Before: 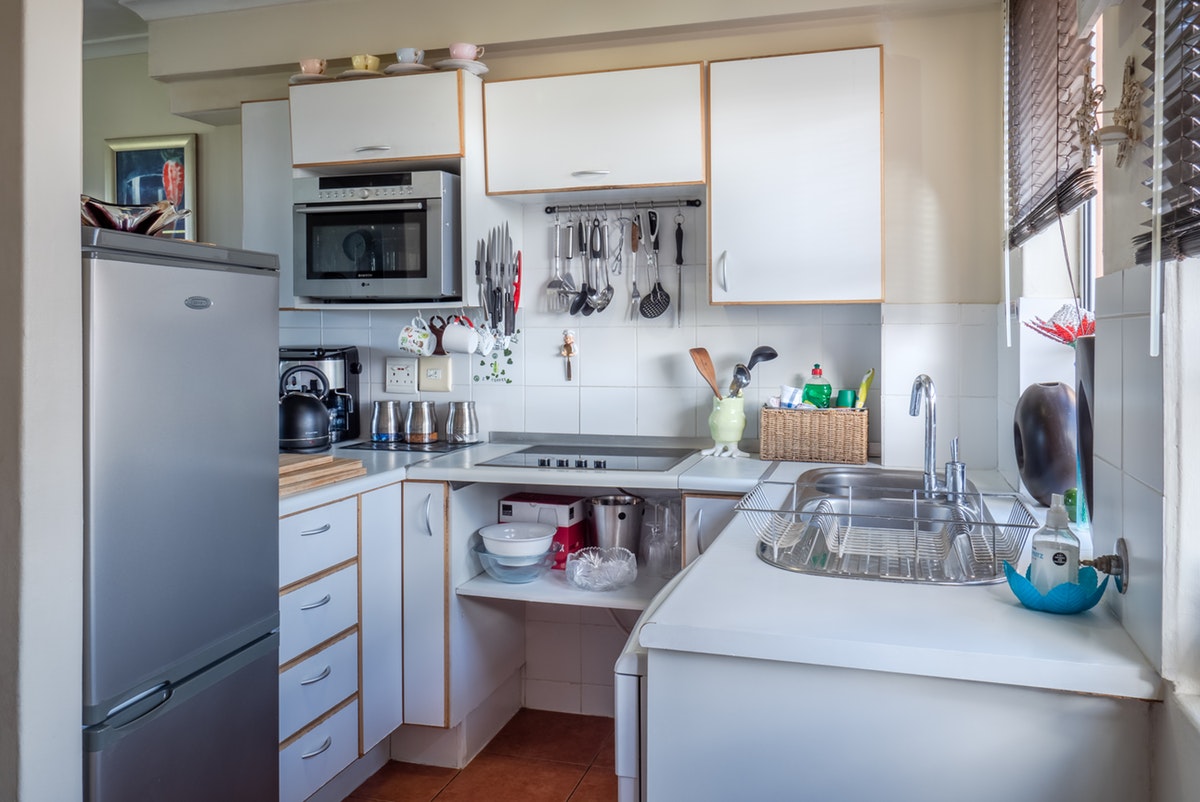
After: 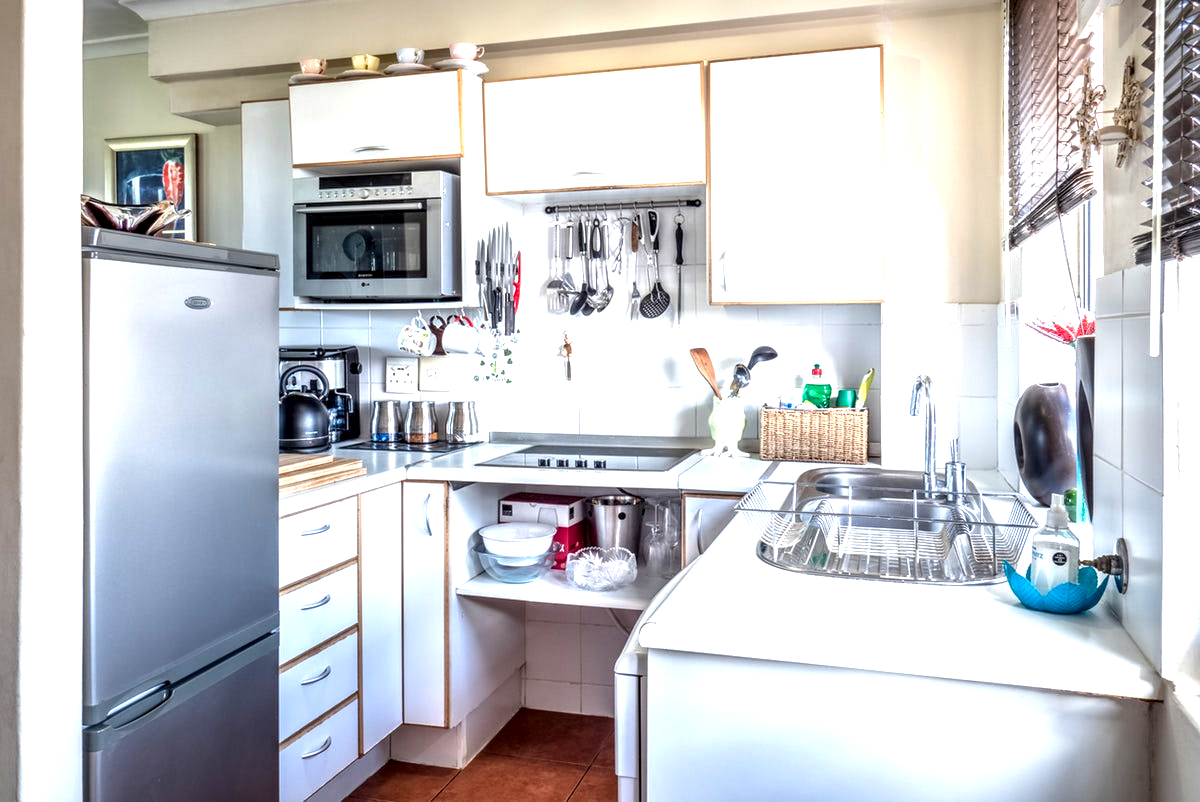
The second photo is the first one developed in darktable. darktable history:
exposure: black level correction 0, exposure 1.125 EV, compensate exposure bias true, compensate highlight preservation false
local contrast: highlights 60%, shadows 60%, detail 160%
